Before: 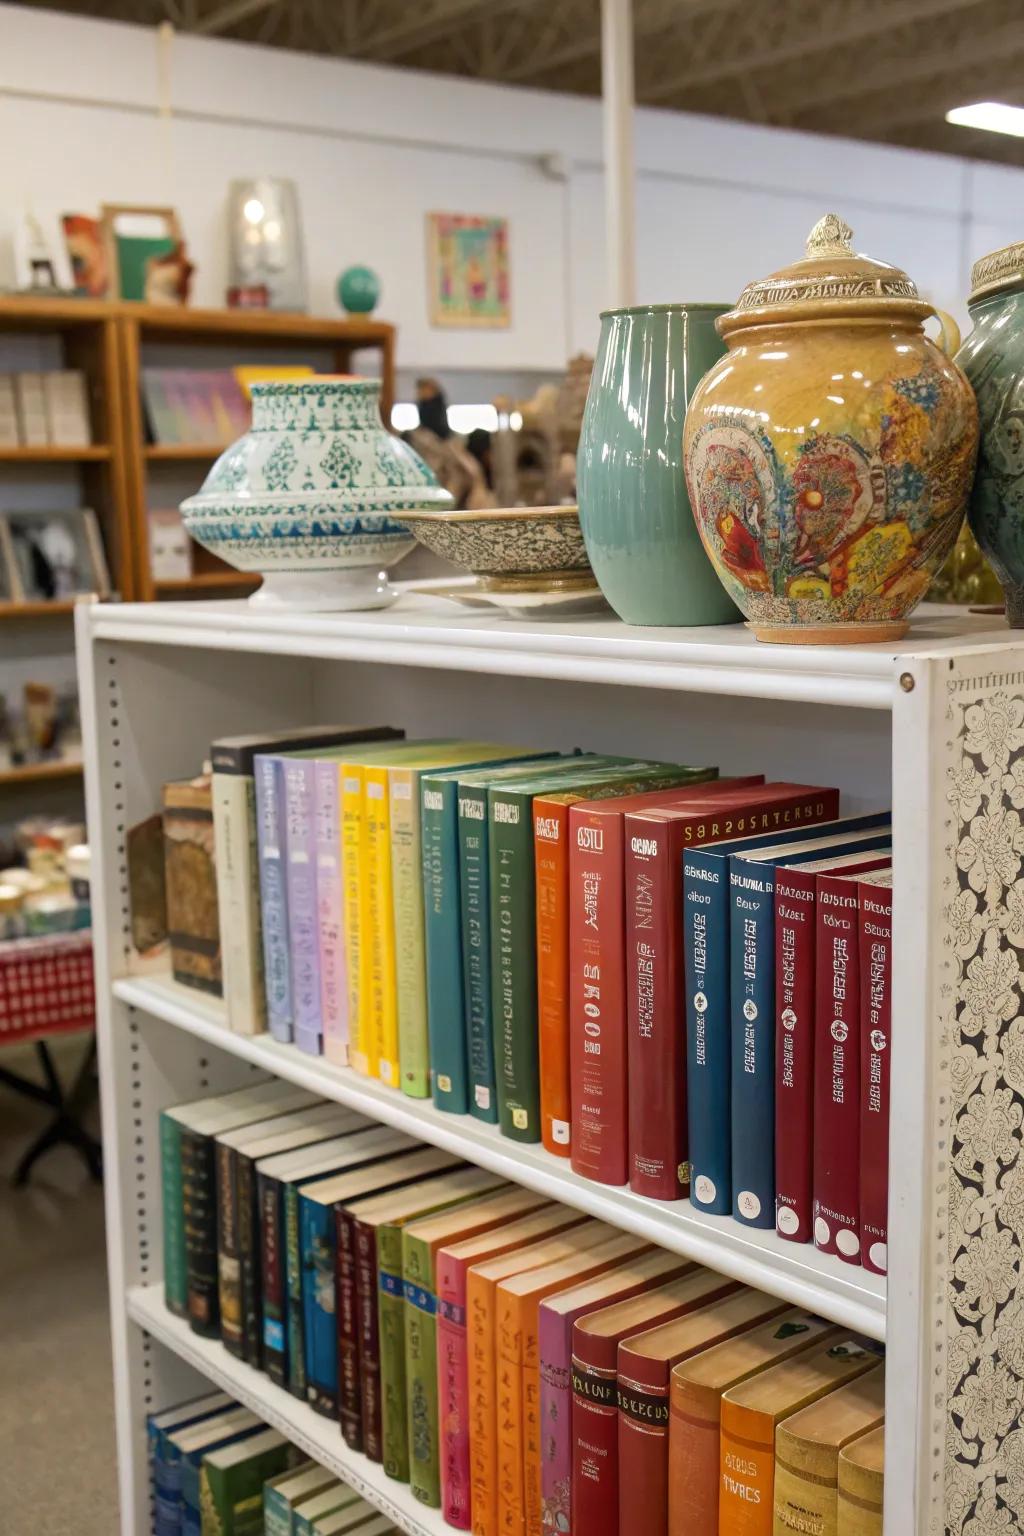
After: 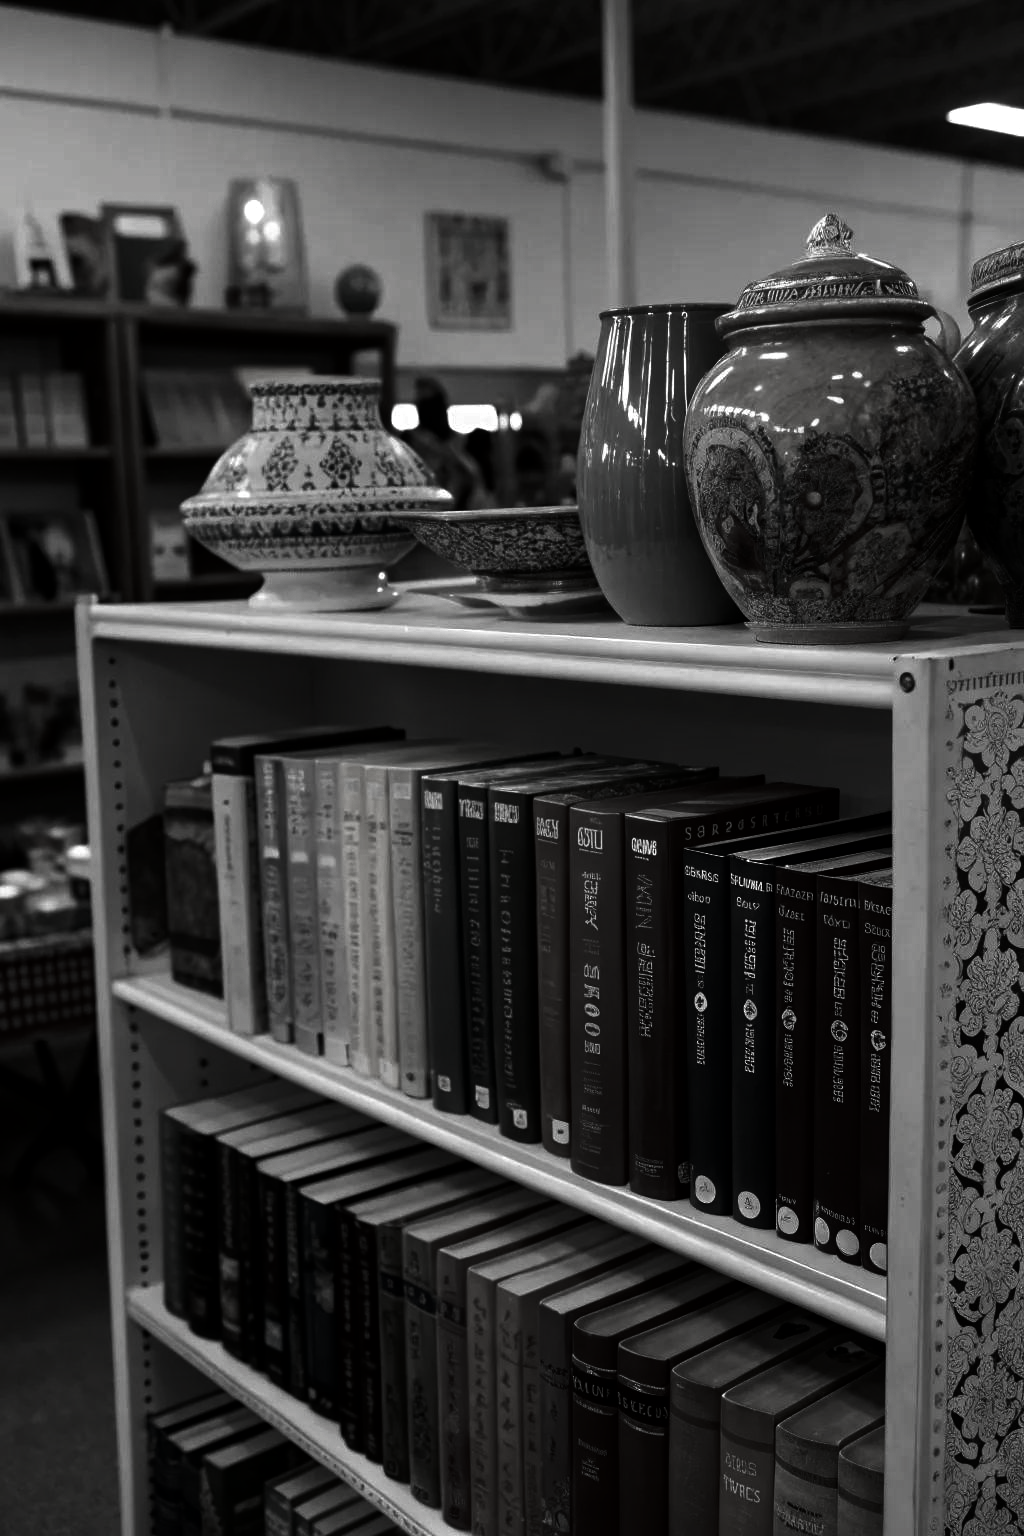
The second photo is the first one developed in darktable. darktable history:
levels: black 0.086%, levels [0, 0.476, 0.951]
contrast brightness saturation: contrast 0.016, brightness -0.995, saturation -0.982
